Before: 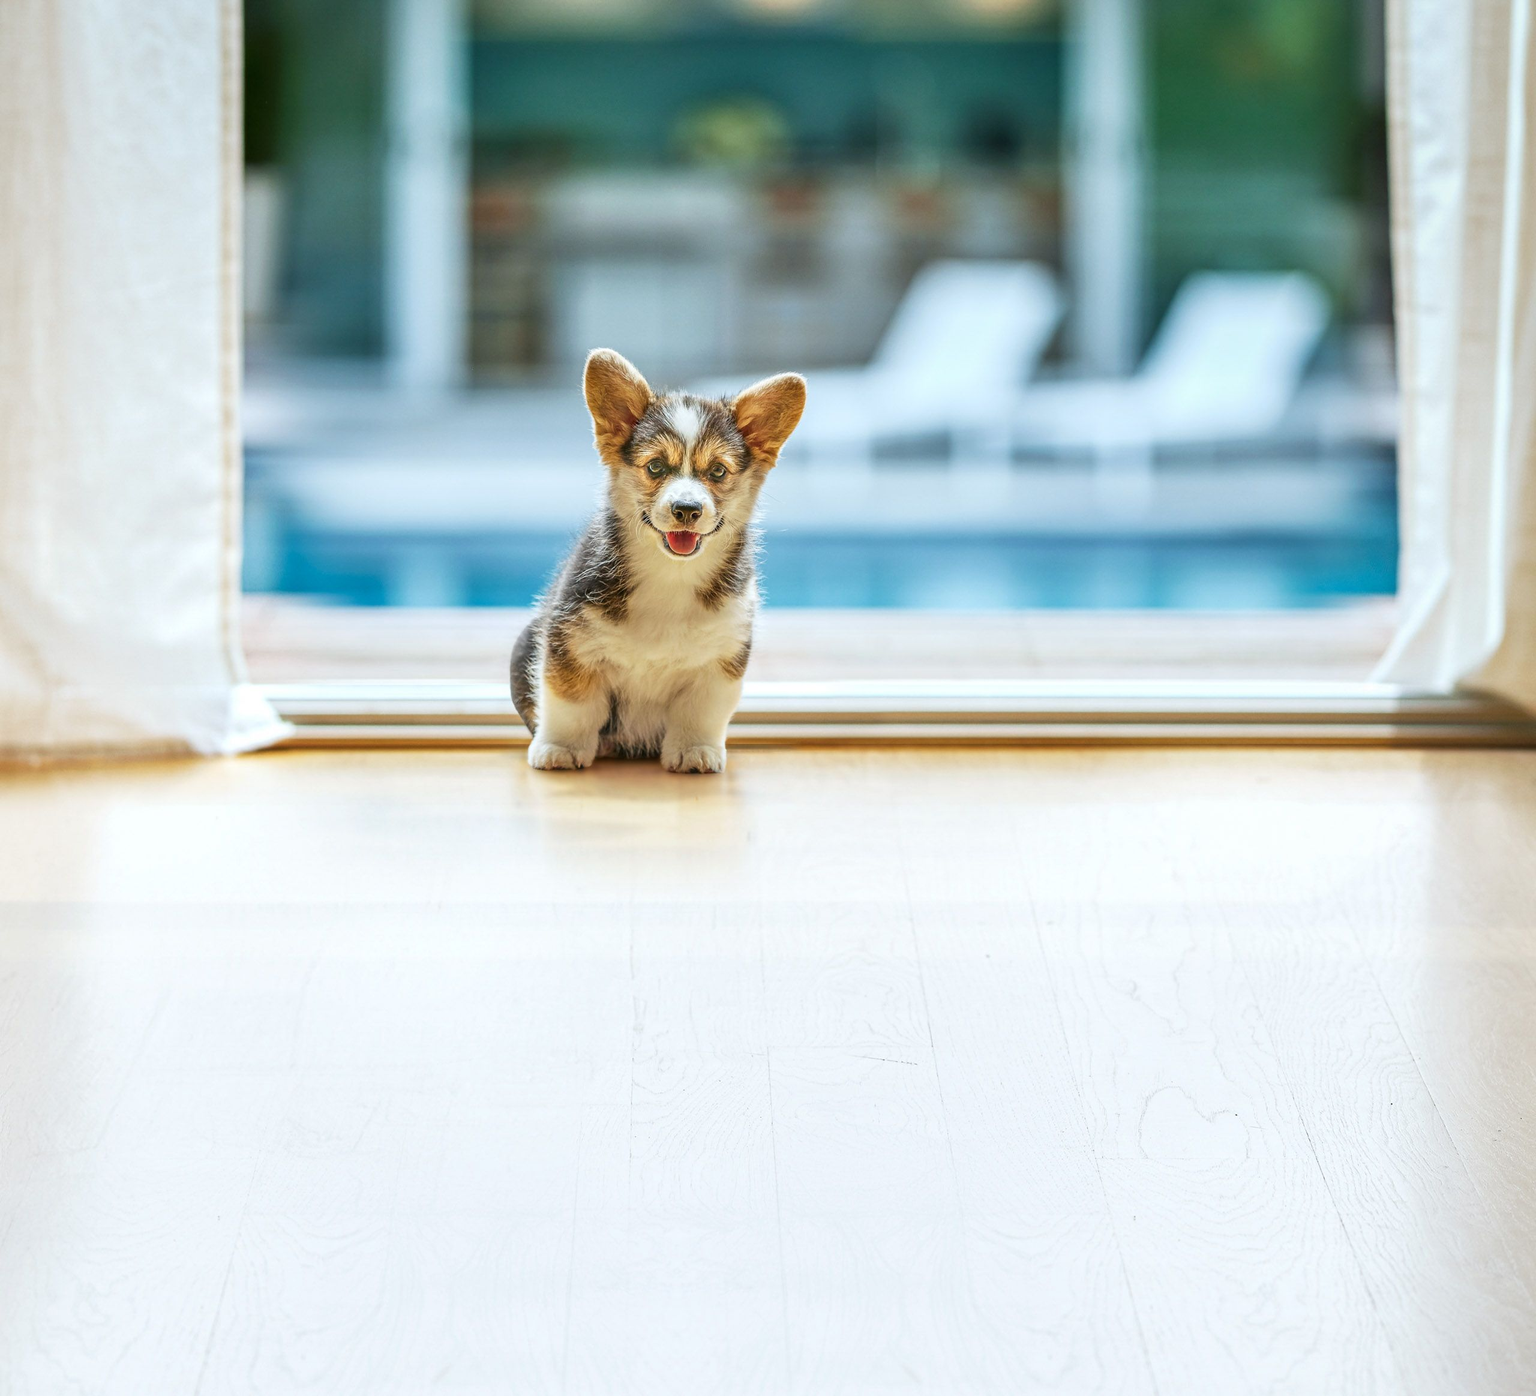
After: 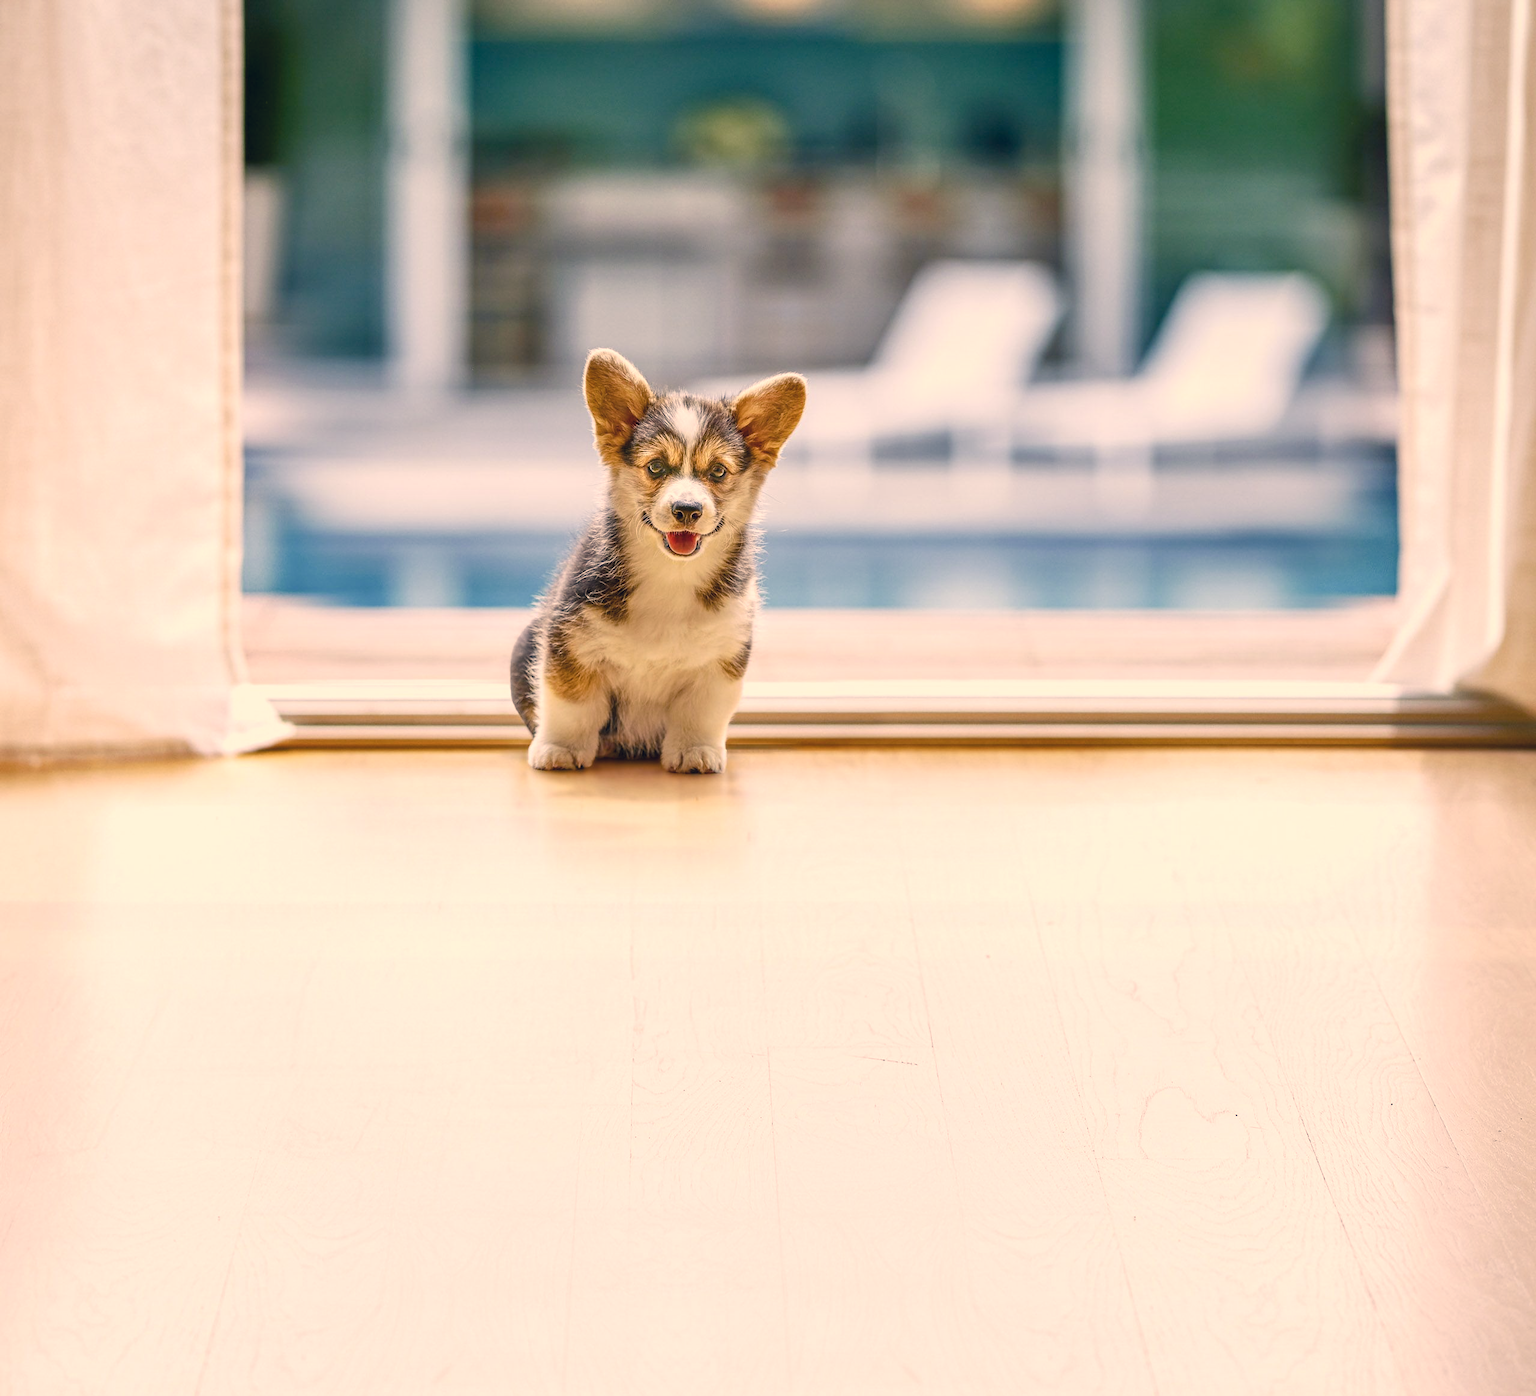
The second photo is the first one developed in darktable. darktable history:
color balance rgb: shadows lift › chroma 2.035%, shadows lift › hue 134.7°, perceptual saturation grading › global saturation 20%, perceptual saturation grading › highlights -25.787%, perceptual saturation grading › shadows 50.064%, global vibrance 20%
color correction: highlights a* 20.19, highlights b* 27.48, shadows a* 3.46, shadows b* -17.56, saturation 0.721
